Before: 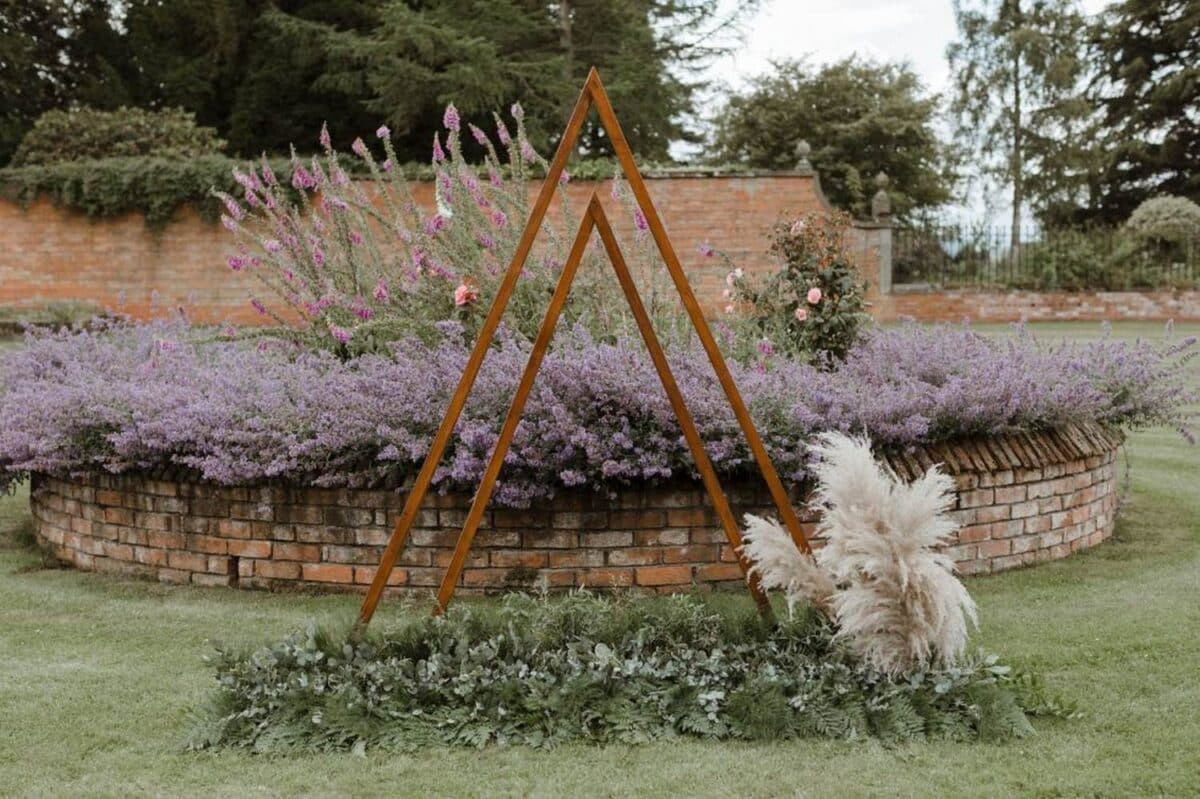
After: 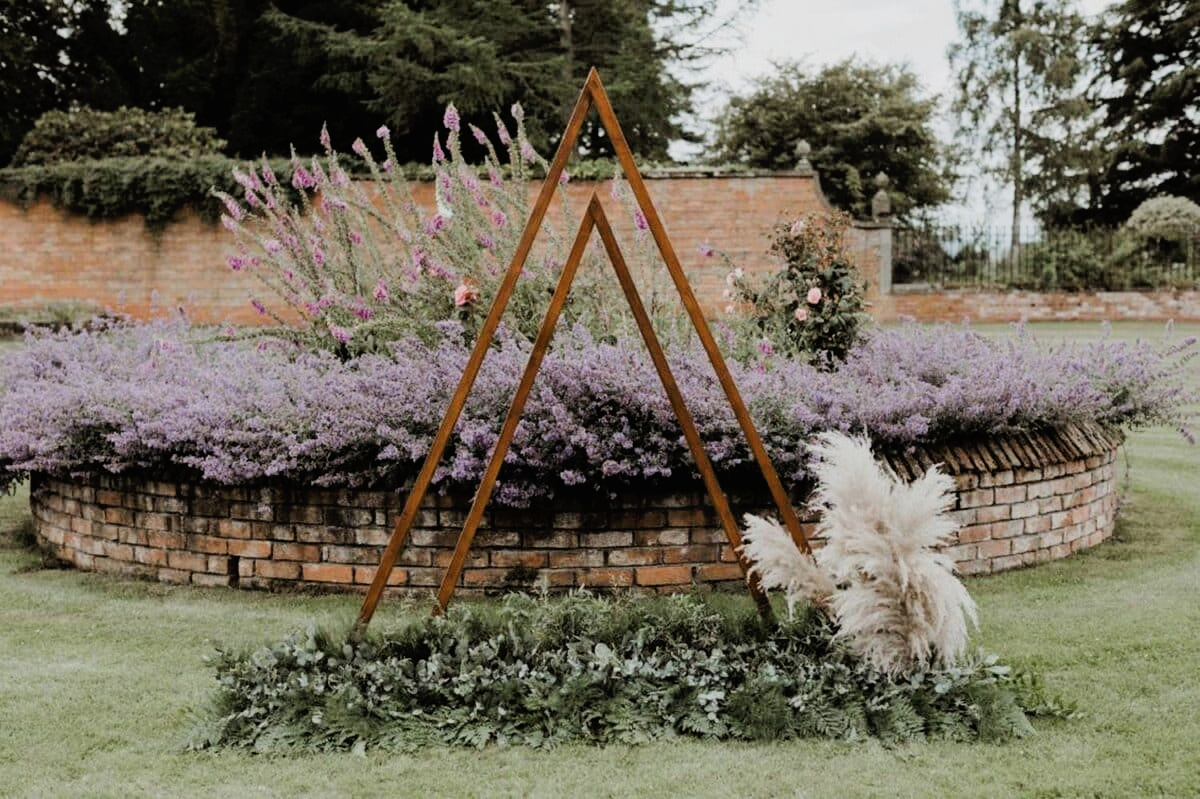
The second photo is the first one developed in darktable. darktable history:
filmic rgb: black relative exposure -5 EV, white relative exposure 3.5 EV, hardness 3.19, contrast 1.3, highlights saturation mix -50%
tone curve: curves: ch0 [(0, 0) (0.003, 0.018) (0.011, 0.024) (0.025, 0.038) (0.044, 0.067) (0.069, 0.098) (0.1, 0.13) (0.136, 0.165) (0.177, 0.205) (0.224, 0.249) (0.277, 0.304) (0.335, 0.365) (0.399, 0.432) (0.468, 0.505) (0.543, 0.579) (0.623, 0.652) (0.709, 0.725) (0.801, 0.802) (0.898, 0.876) (1, 1)], preserve colors none
